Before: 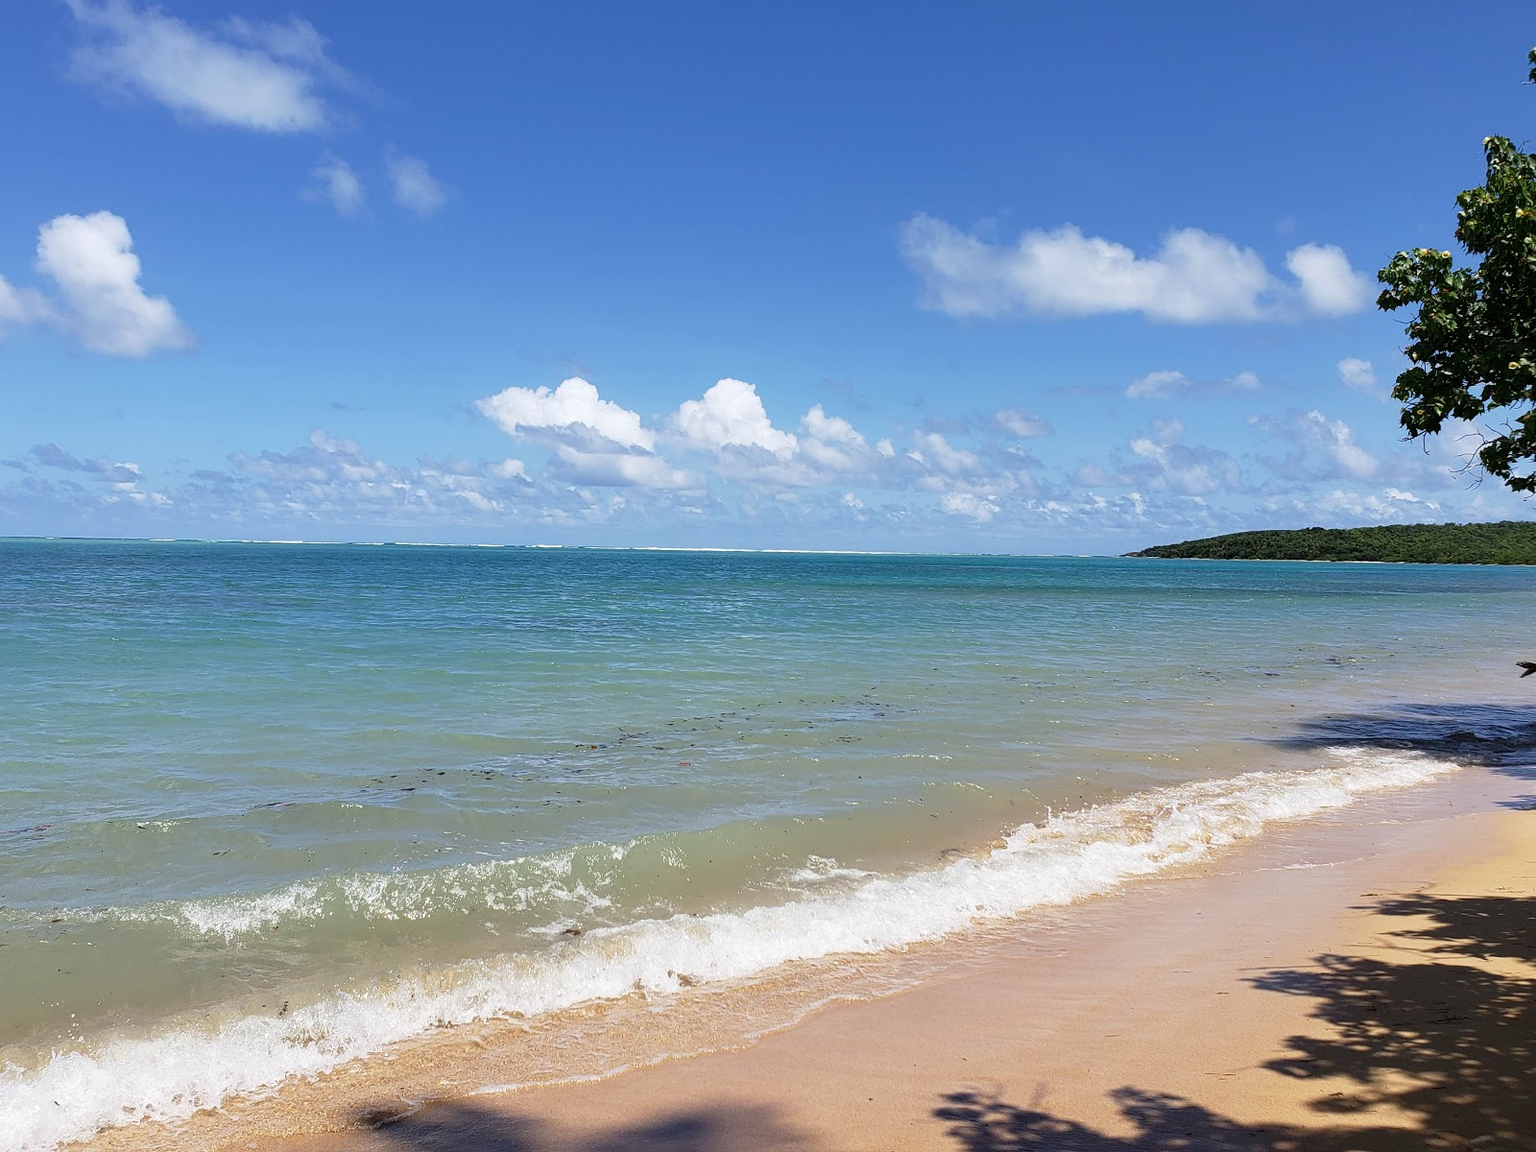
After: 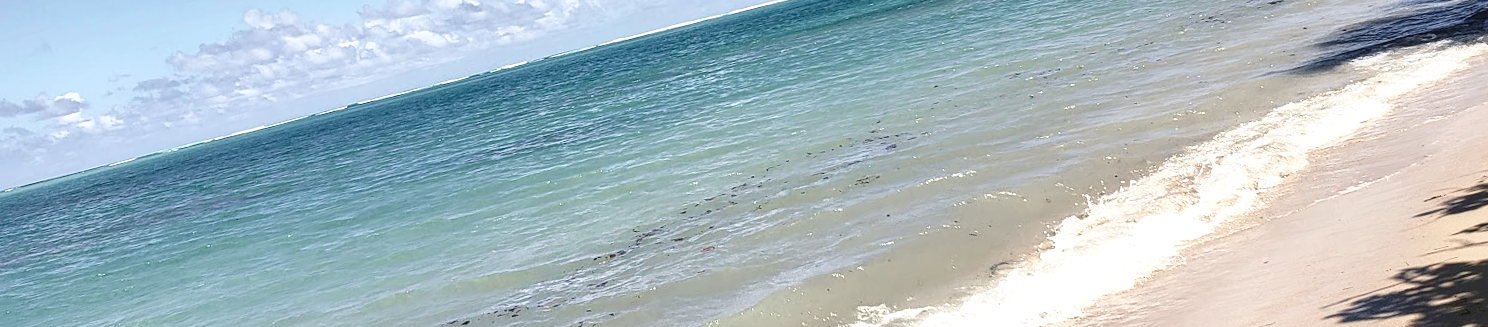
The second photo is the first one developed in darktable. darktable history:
rotate and perspective: rotation -14.8°, crop left 0.1, crop right 0.903, crop top 0.25, crop bottom 0.748
local contrast: on, module defaults
color correction: saturation 0.5
crop: top 45.551%, bottom 12.262%
color balance rgb: shadows lift › chroma 4.21%, shadows lift › hue 252.22°, highlights gain › chroma 1.36%, highlights gain › hue 50.24°, perceptual saturation grading › mid-tones 6.33%, perceptual saturation grading › shadows 72.44%, perceptual brilliance grading › highlights 11.59%, contrast 5.05%
tone curve: curves: ch0 [(0, 0.039) (0.104, 0.103) (0.273, 0.267) (0.448, 0.487) (0.704, 0.761) (0.886, 0.922) (0.994, 0.971)]; ch1 [(0, 0) (0.335, 0.298) (0.446, 0.413) (0.485, 0.487) (0.515, 0.503) (0.566, 0.563) (0.641, 0.655) (1, 1)]; ch2 [(0, 0) (0.314, 0.301) (0.421, 0.411) (0.502, 0.494) (0.528, 0.54) (0.557, 0.559) (0.612, 0.605) (0.722, 0.686) (1, 1)], color space Lab, independent channels, preserve colors none
